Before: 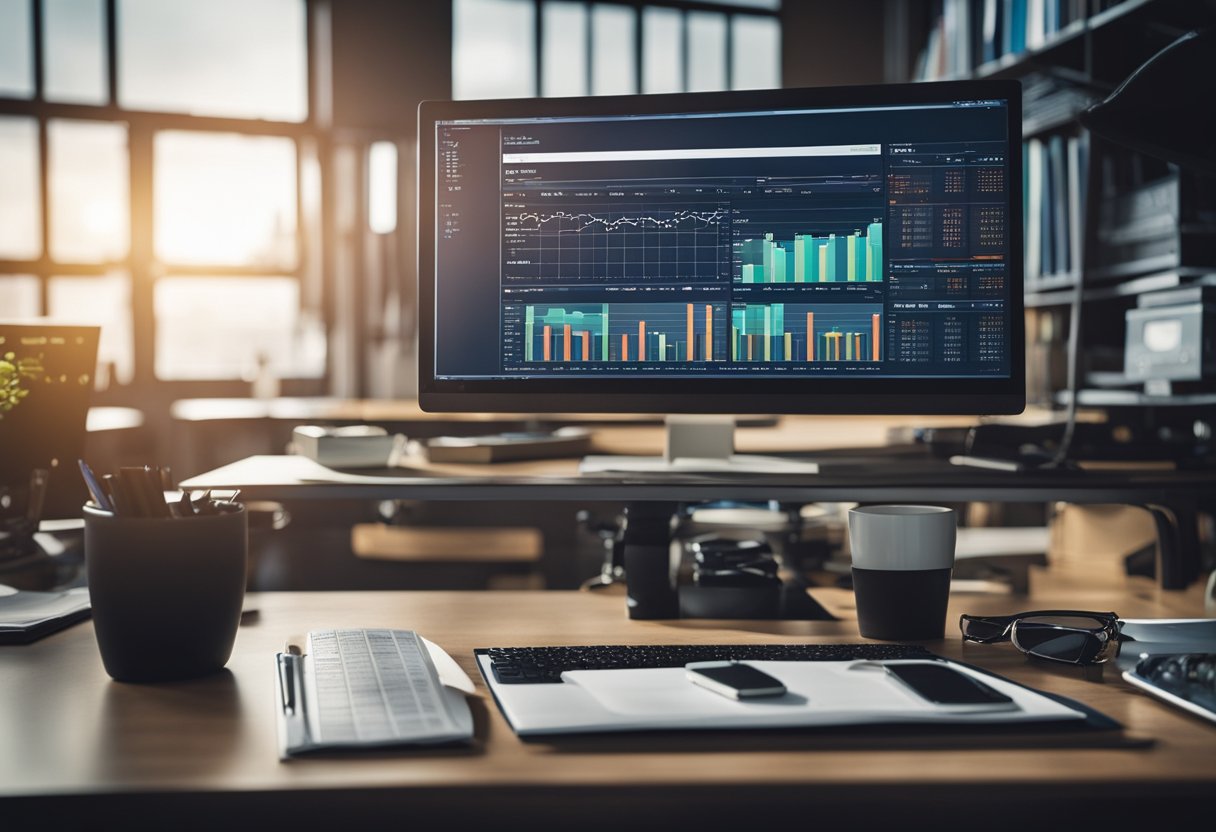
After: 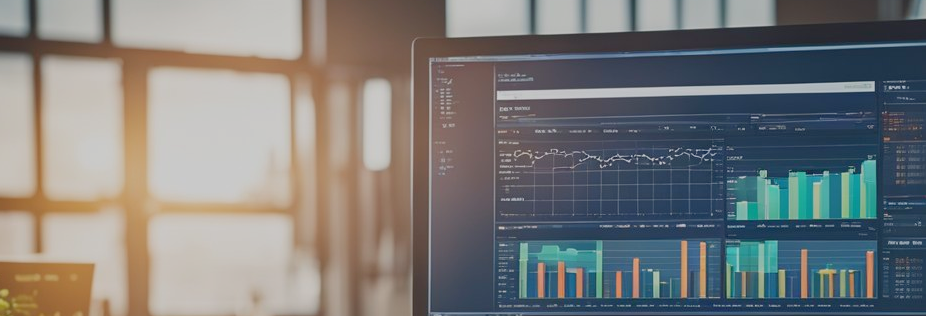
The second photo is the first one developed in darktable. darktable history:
crop: left 0.567%, top 7.638%, right 23.207%, bottom 54.359%
color balance rgb: shadows lift › chroma 0.672%, shadows lift › hue 114.31°, perceptual saturation grading › global saturation -0.299%, contrast -29.467%
